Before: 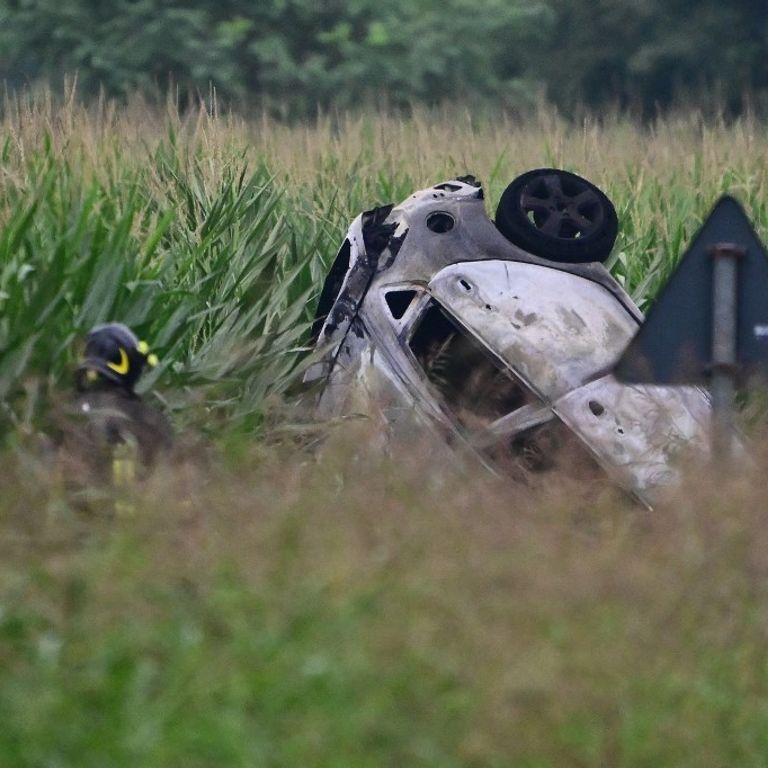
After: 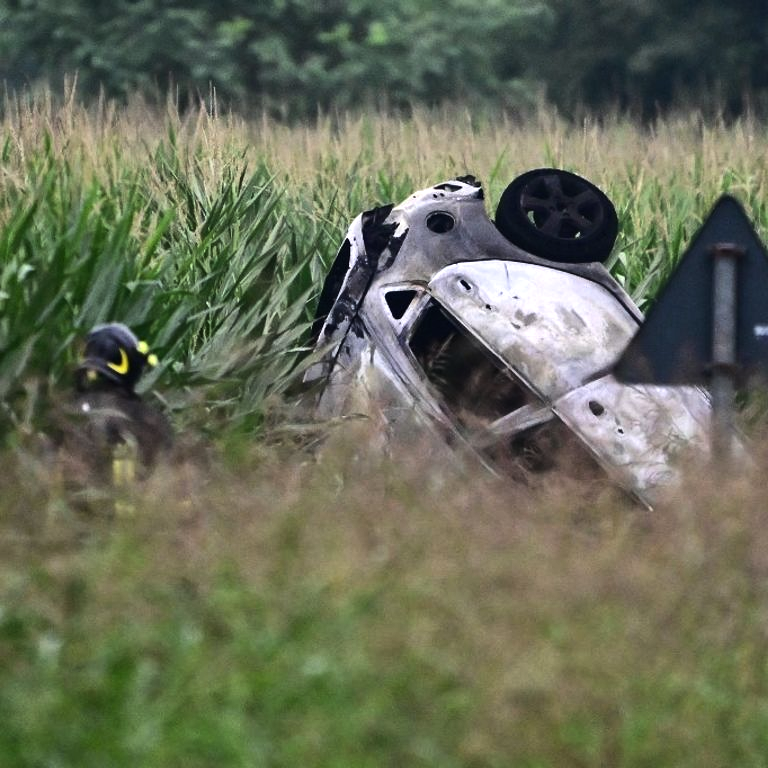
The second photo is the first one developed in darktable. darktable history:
tone equalizer: -8 EV -0.731 EV, -7 EV -0.699 EV, -6 EV -0.617 EV, -5 EV -0.402 EV, -3 EV 0.391 EV, -2 EV 0.6 EV, -1 EV 0.685 EV, +0 EV 0.746 EV, edges refinement/feathering 500, mask exposure compensation -1.57 EV, preserve details no
